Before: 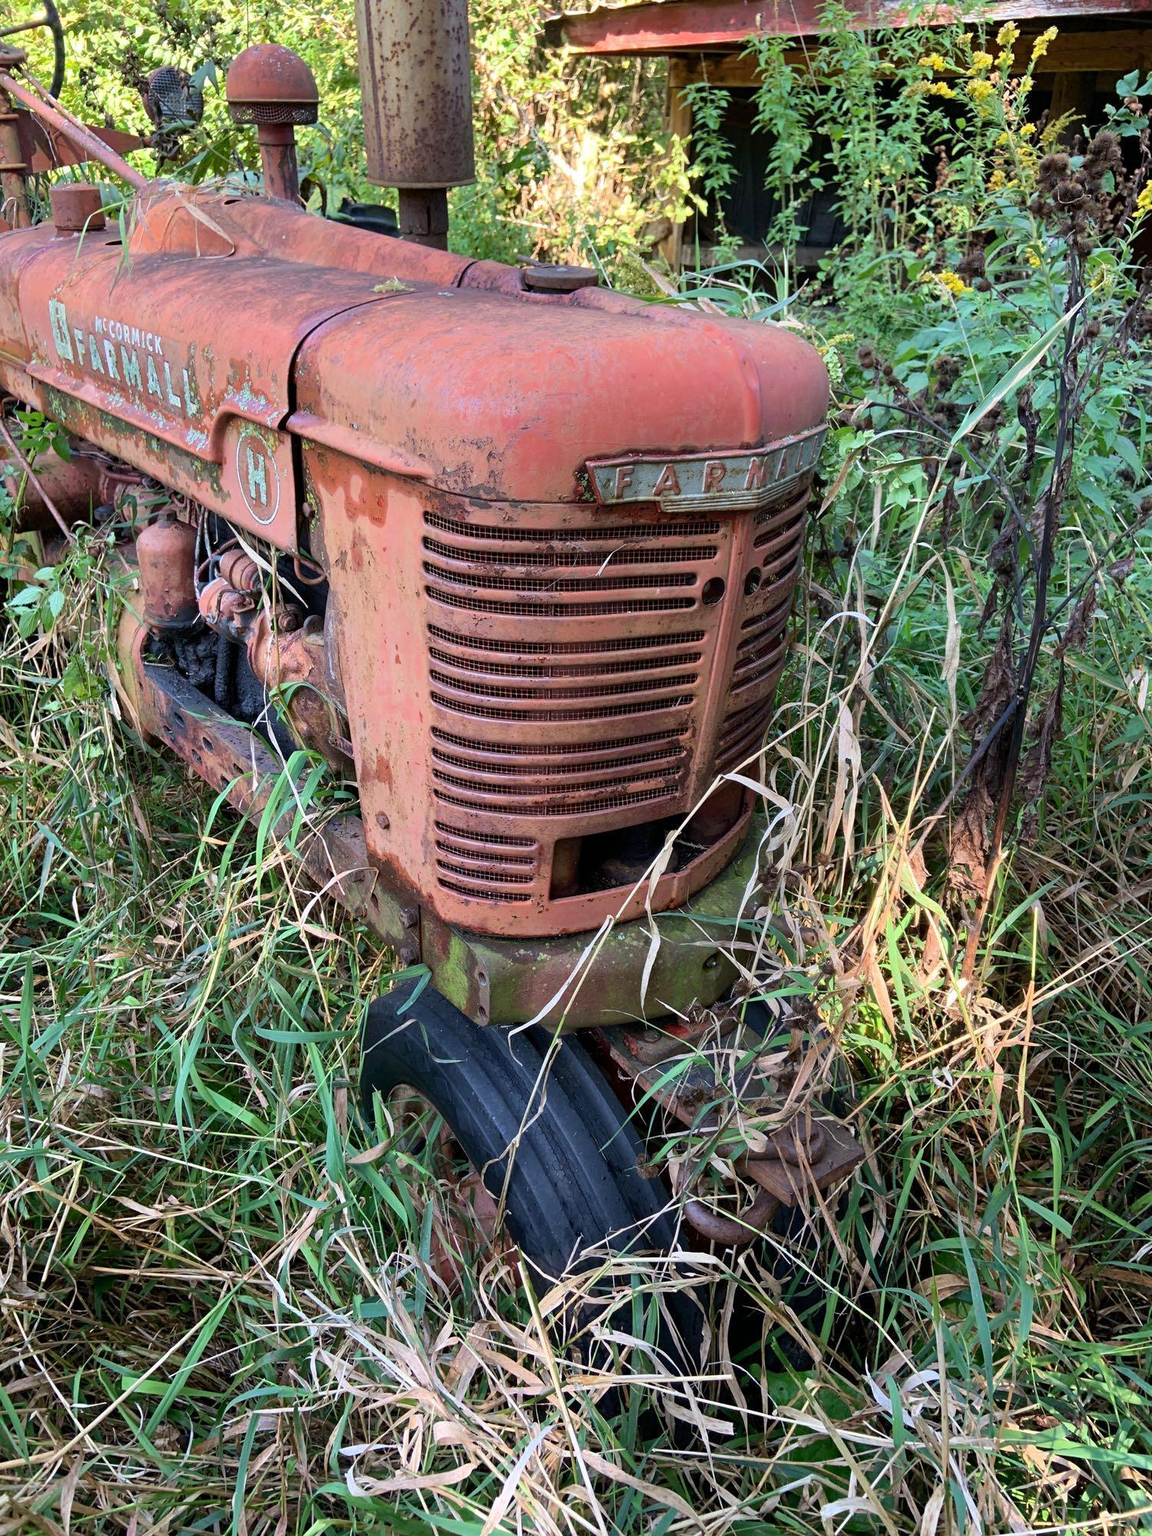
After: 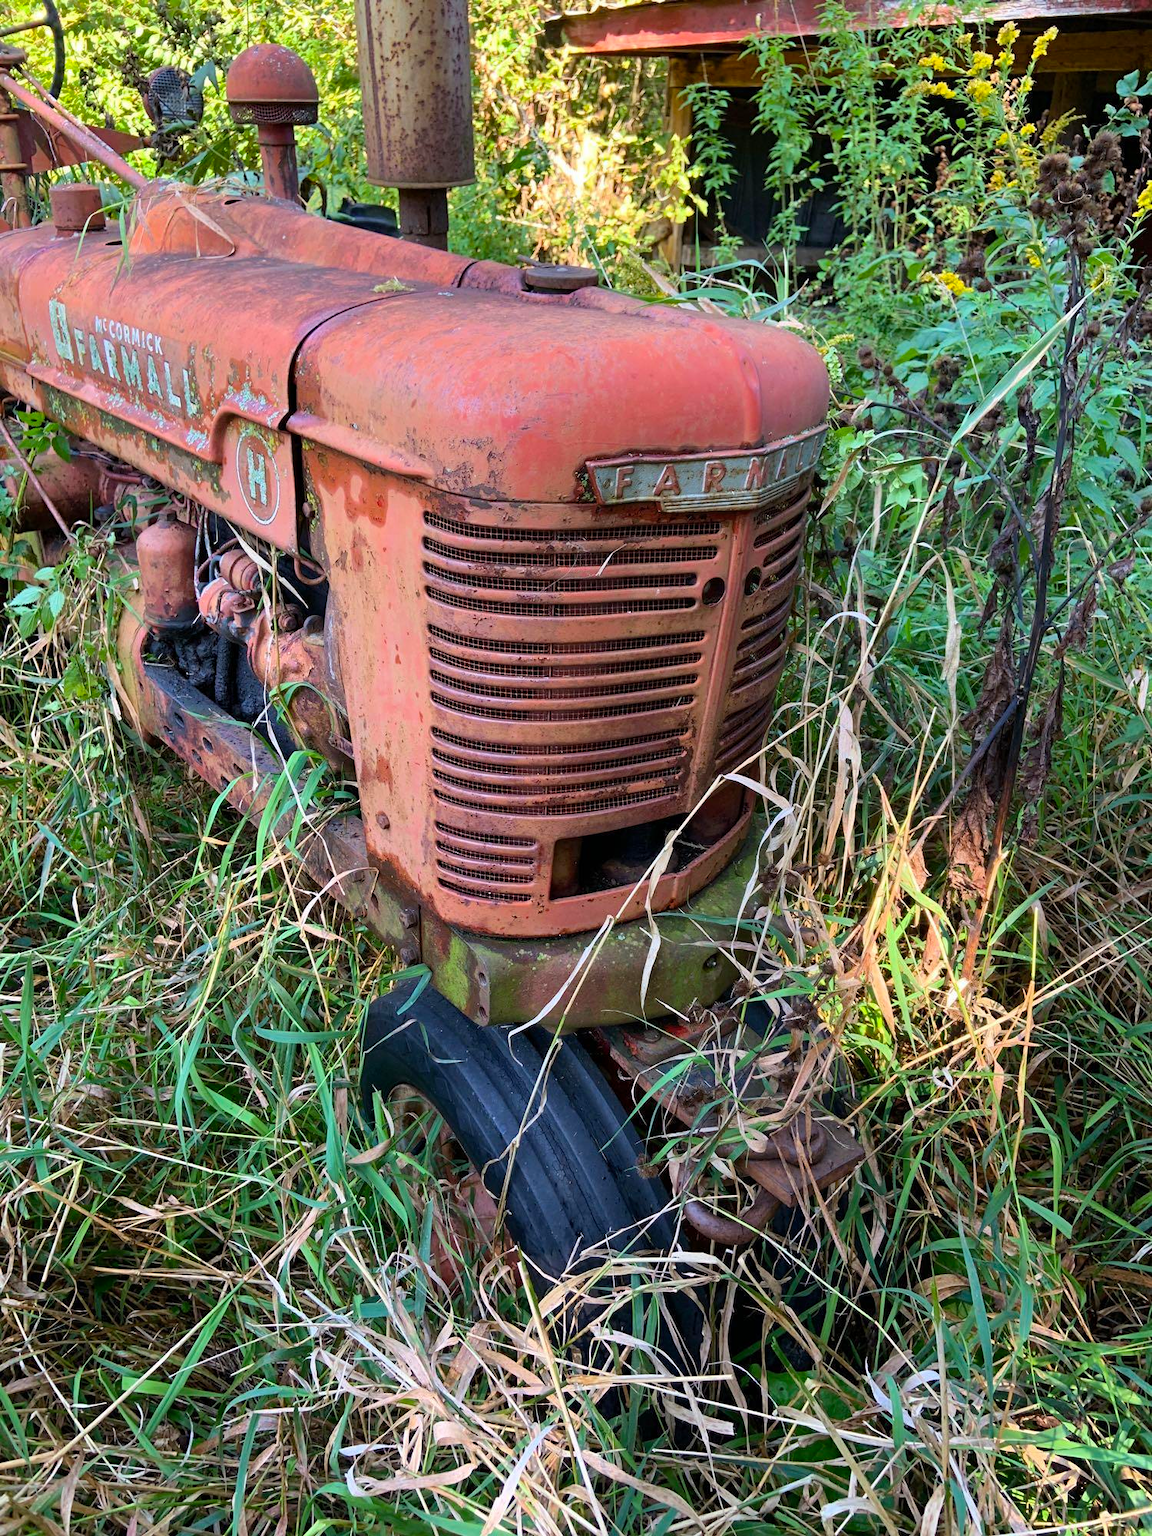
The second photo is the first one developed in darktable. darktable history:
color balance rgb: perceptual saturation grading › global saturation 17.631%, global vibrance 20%
